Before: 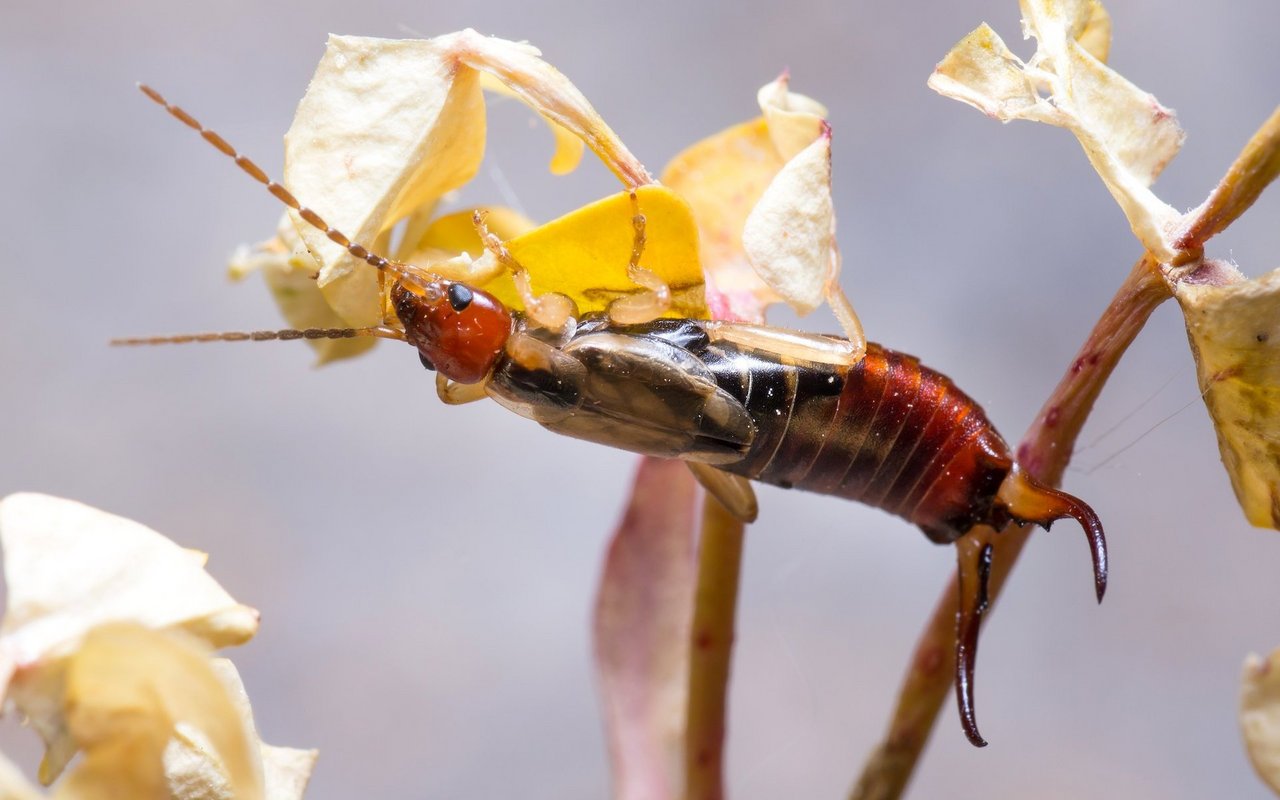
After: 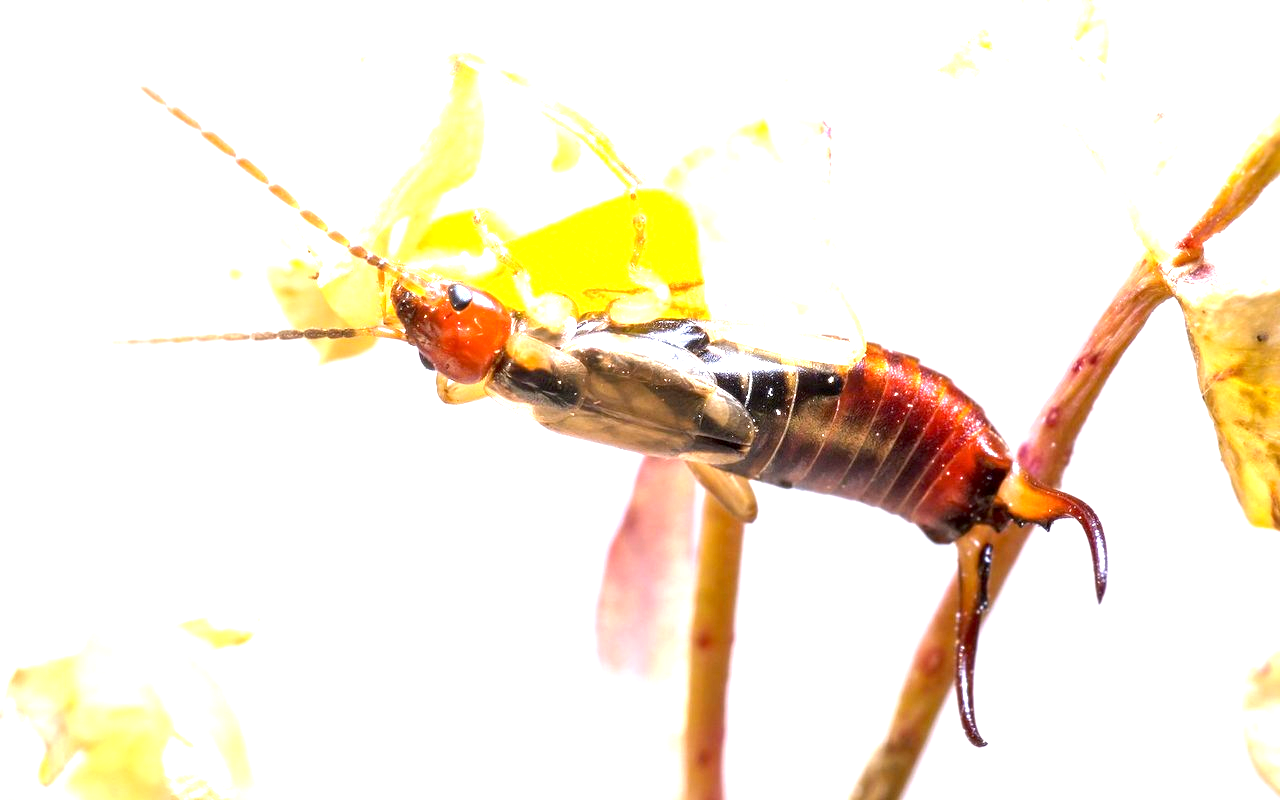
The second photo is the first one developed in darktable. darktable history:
exposure: black level correction 0.001, exposure 1.828 EV, compensate highlight preservation false
